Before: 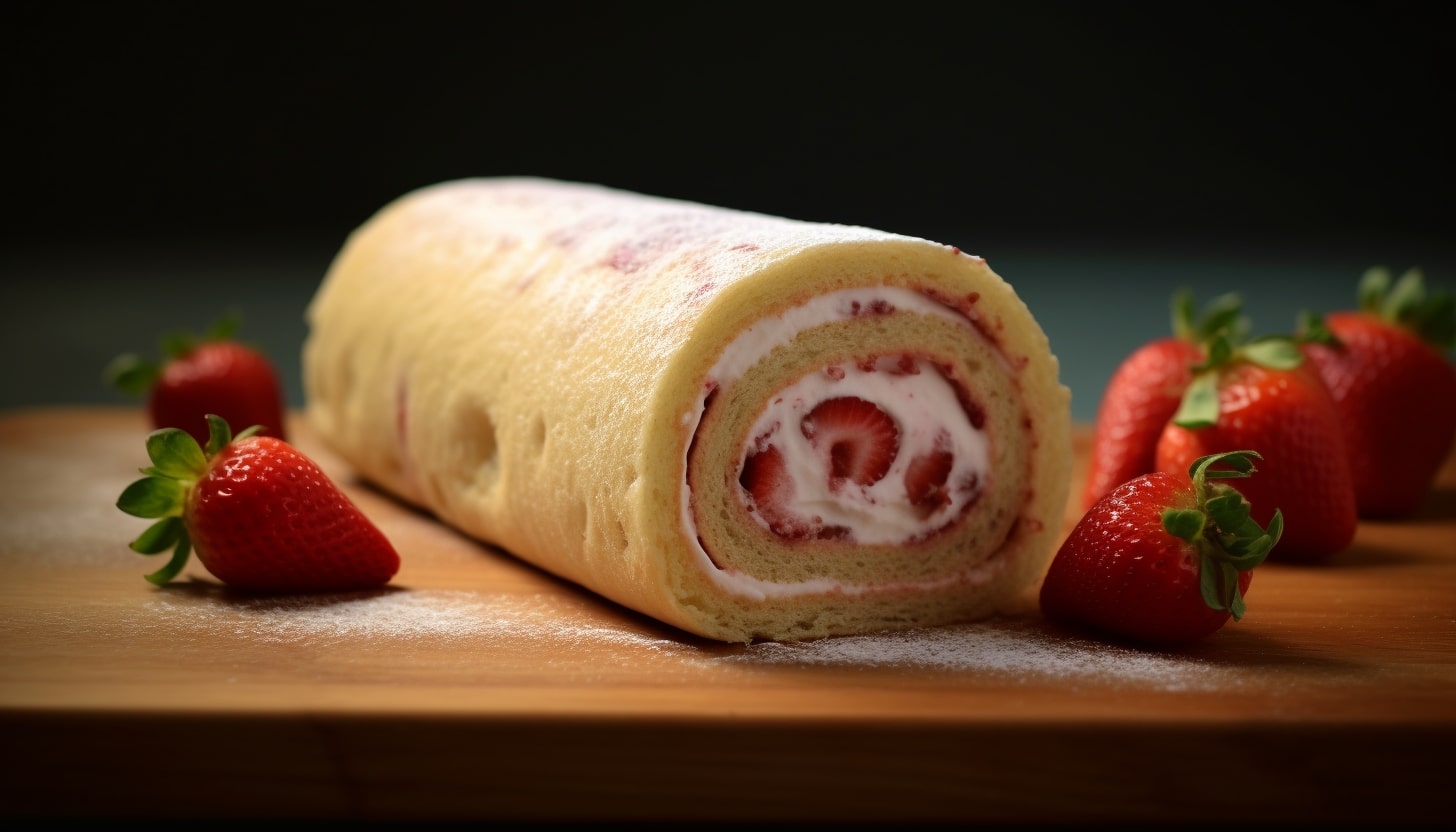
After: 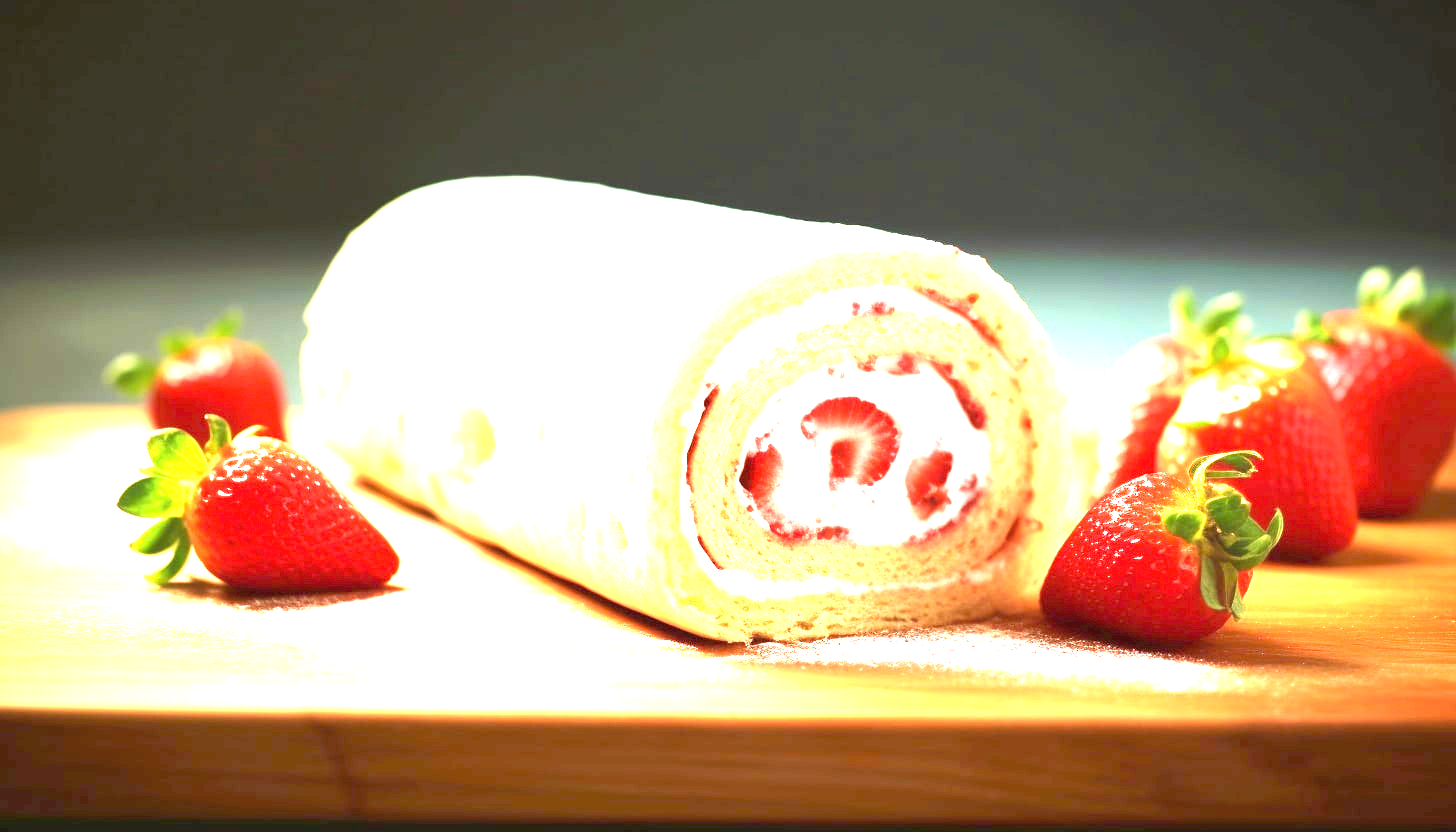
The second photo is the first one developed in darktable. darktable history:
exposure: black level correction 0, exposure 3.967 EV, compensate highlight preservation false
